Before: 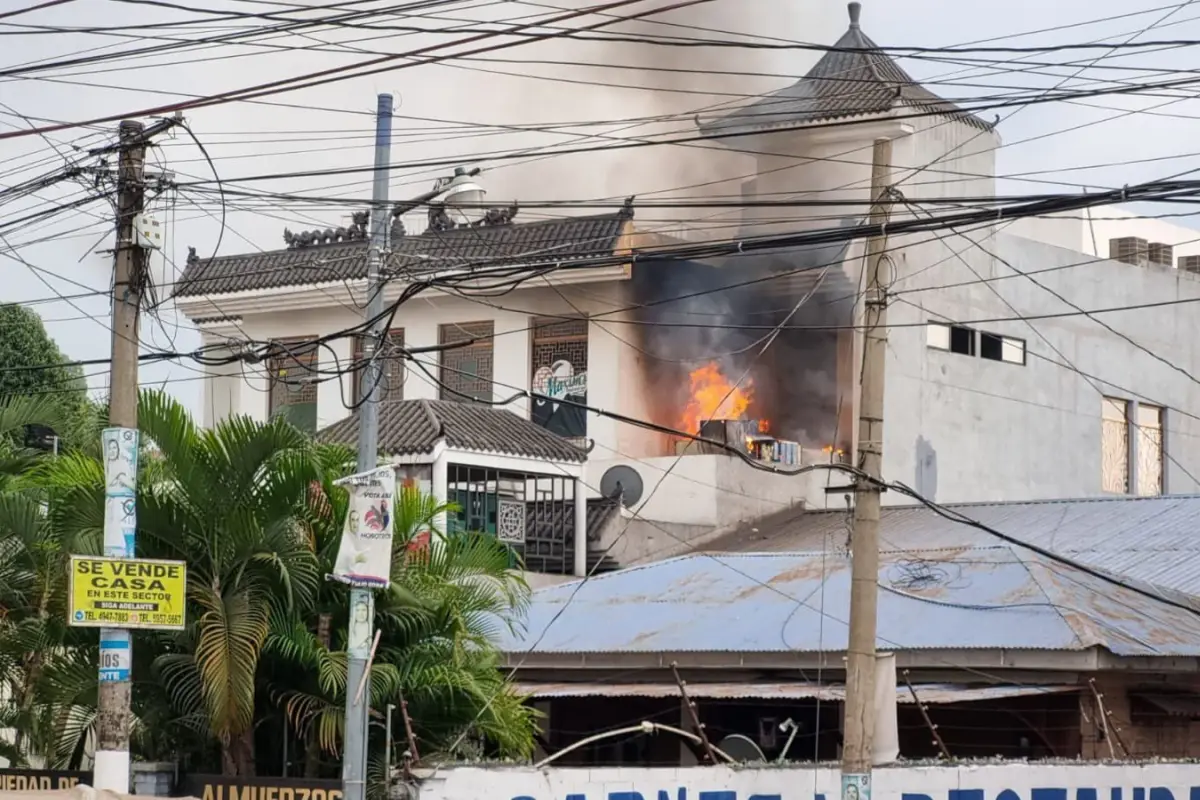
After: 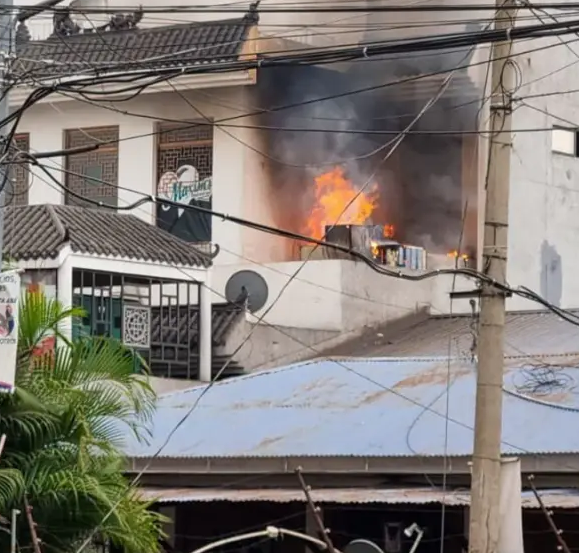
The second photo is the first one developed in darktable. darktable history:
crop: left 31.323%, top 24.49%, right 20.419%, bottom 6.361%
